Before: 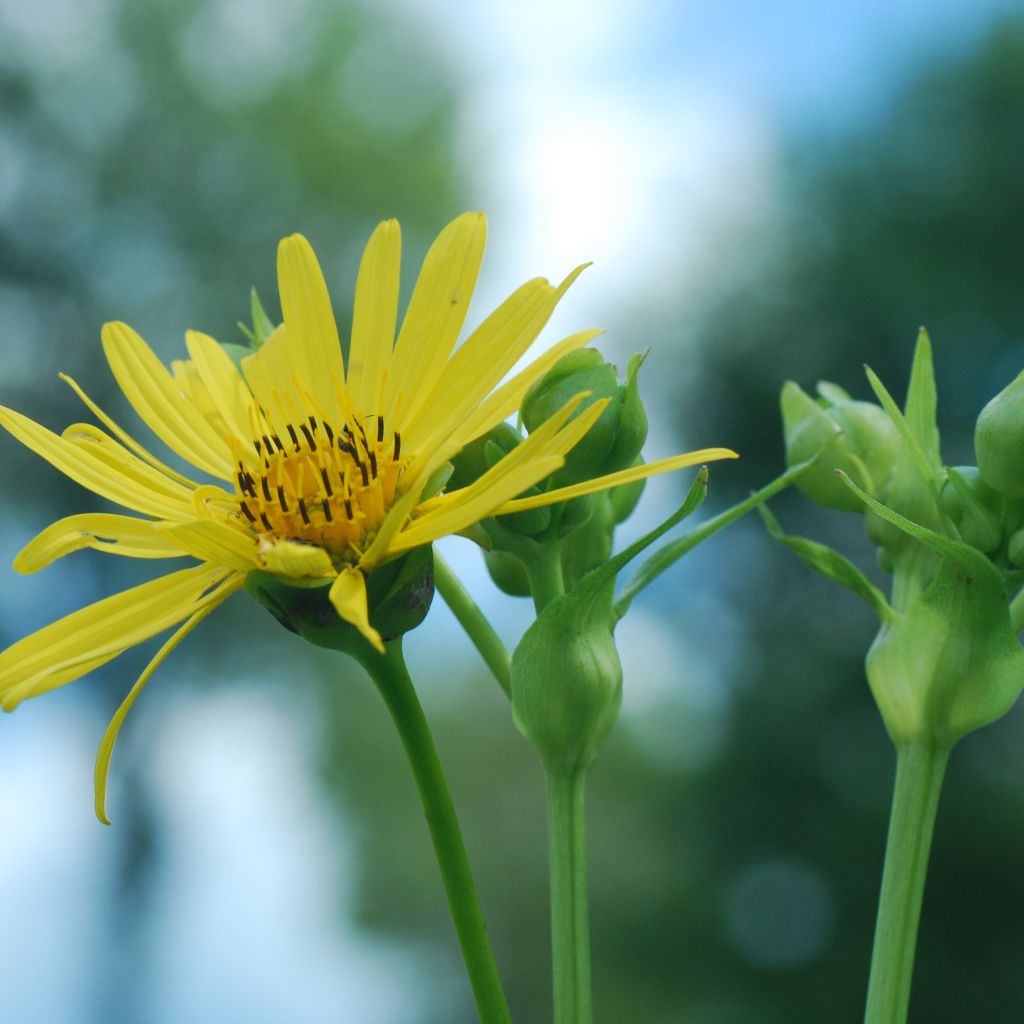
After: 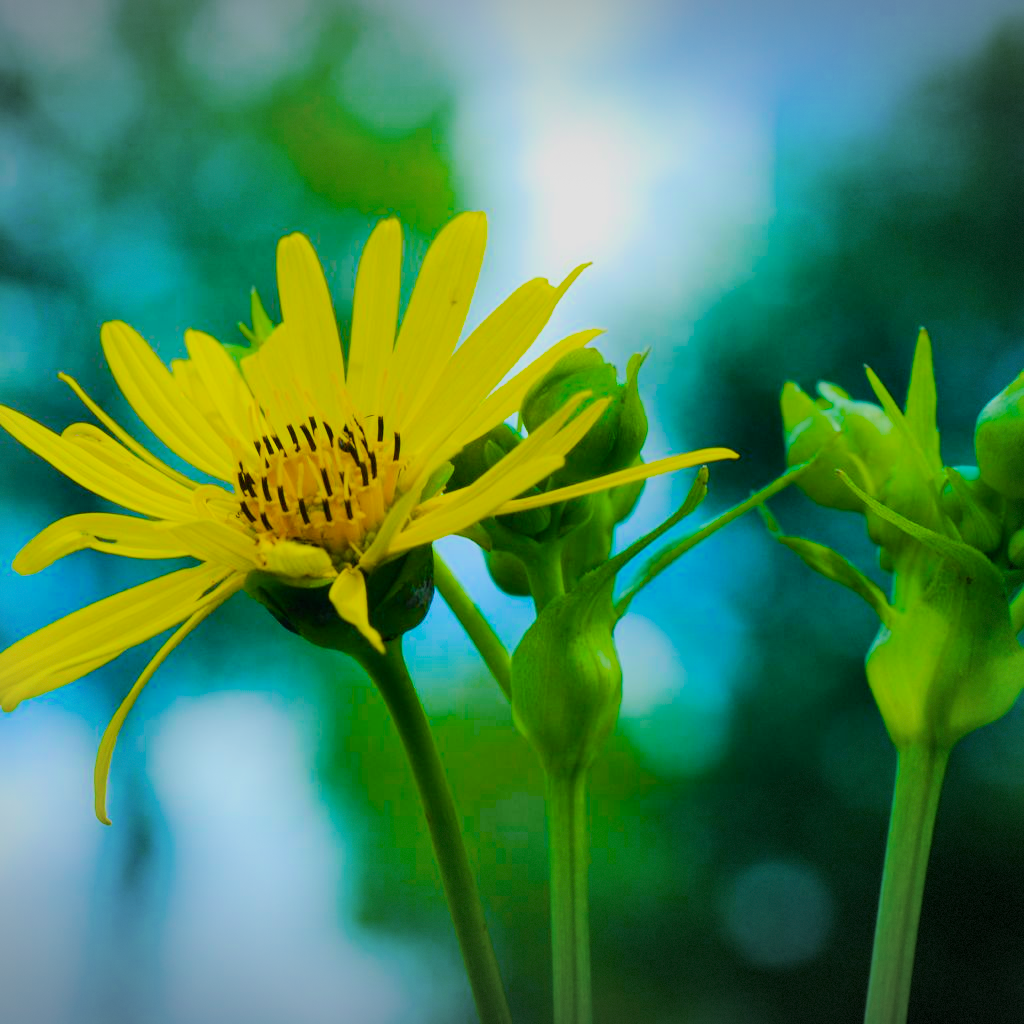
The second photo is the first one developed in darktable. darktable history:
vignetting: fall-off start 97.64%, fall-off radius 100.11%, width/height ratio 1.369, dithering 8-bit output, unbound false
filmic rgb: black relative exposure -7.65 EV, white relative exposure 4.56 EV, hardness 3.61
tone equalizer: -8 EV -0.408 EV, -7 EV -0.38 EV, -6 EV -0.37 EV, -5 EV -0.196 EV, -3 EV 0.241 EV, -2 EV 0.306 EV, -1 EV 0.406 EV, +0 EV 0.411 EV, edges refinement/feathering 500, mask exposure compensation -1.57 EV, preserve details no
color balance rgb: linear chroma grading › global chroma 8.972%, perceptual saturation grading › global saturation 63.877%, perceptual saturation grading › highlights 59.276%, perceptual saturation grading › mid-tones 49.402%, perceptual saturation grading › shadows 49.275%, perceptual brilliance grading › global brilliance 2.661%, perceptual brilliance grading › highlights -3.403%, perceptual brilliance grading › shadows 3.359%, global vibrance 9.885%
